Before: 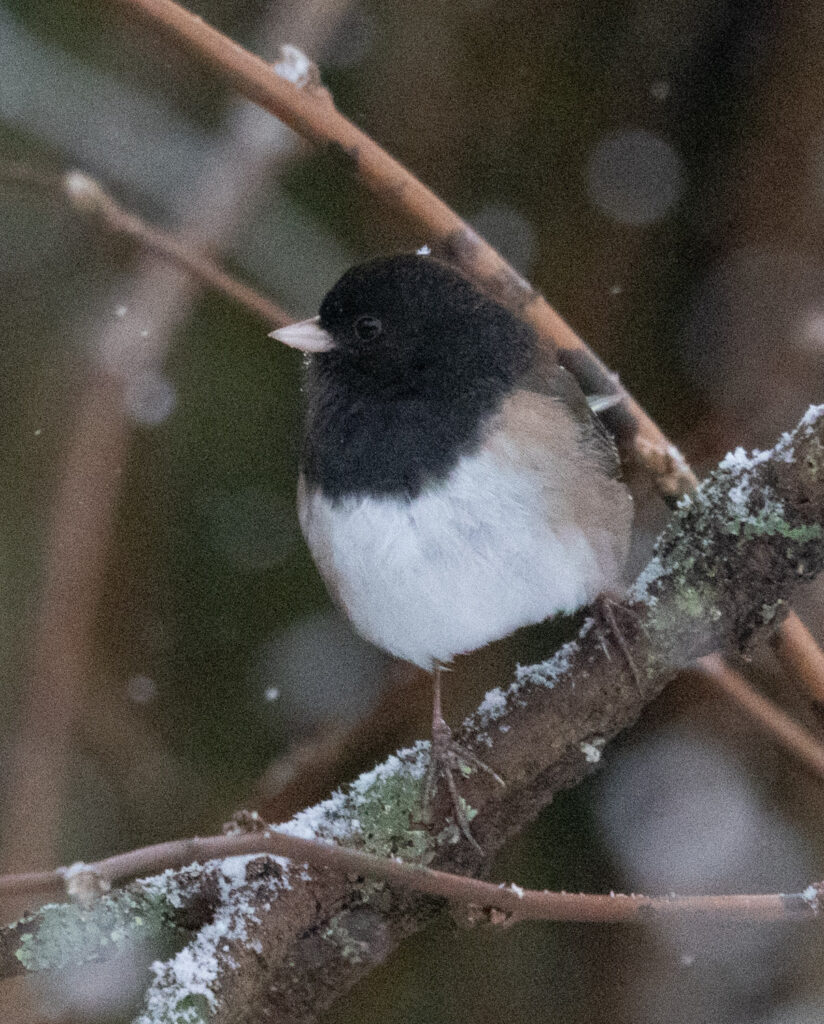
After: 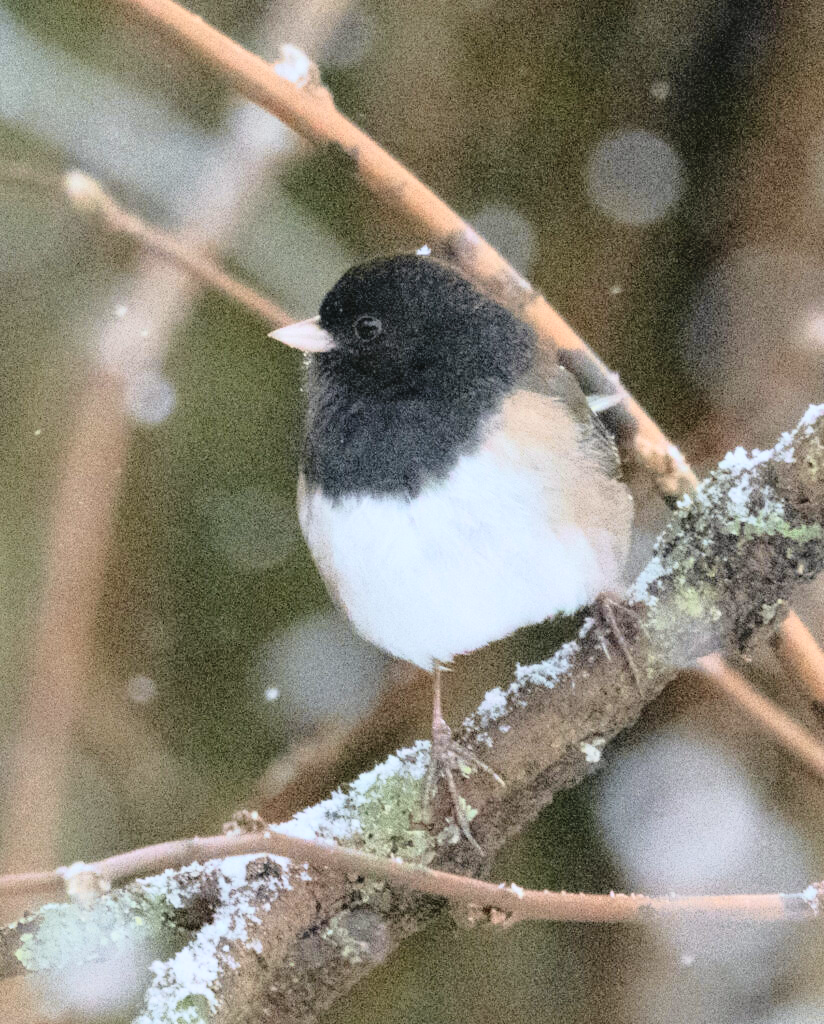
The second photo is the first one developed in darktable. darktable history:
tone curve: curves: ch0 [(0, 0.023) (0.087, 0.065) (0.184, 0.168) (0.45, 0.54) (0.57, 0.683) (0.706, 0.841) (0.877, 0.948) (1, 0.984)]; ch1 [(0, 0) (0.388, 0.369) (0.447, 0.447) (0.505, 0.5) (0.534, 0.535) (0.563, 0.563) (0.579, 0.59) (0.644, 0.663) (1, 1)]; ch2 [(0, 0) (0.301, 0.259) (0.385, 0.395) (0.492, 0.496) (0.518, 0.537) (0.583, 0.605) (0.673, 0.667) (1, 1)], color space Lab, independent channels, preserve colors none
contrast brightness saturation: contrast 0.098, brightness 0.295, saturation 0.143
